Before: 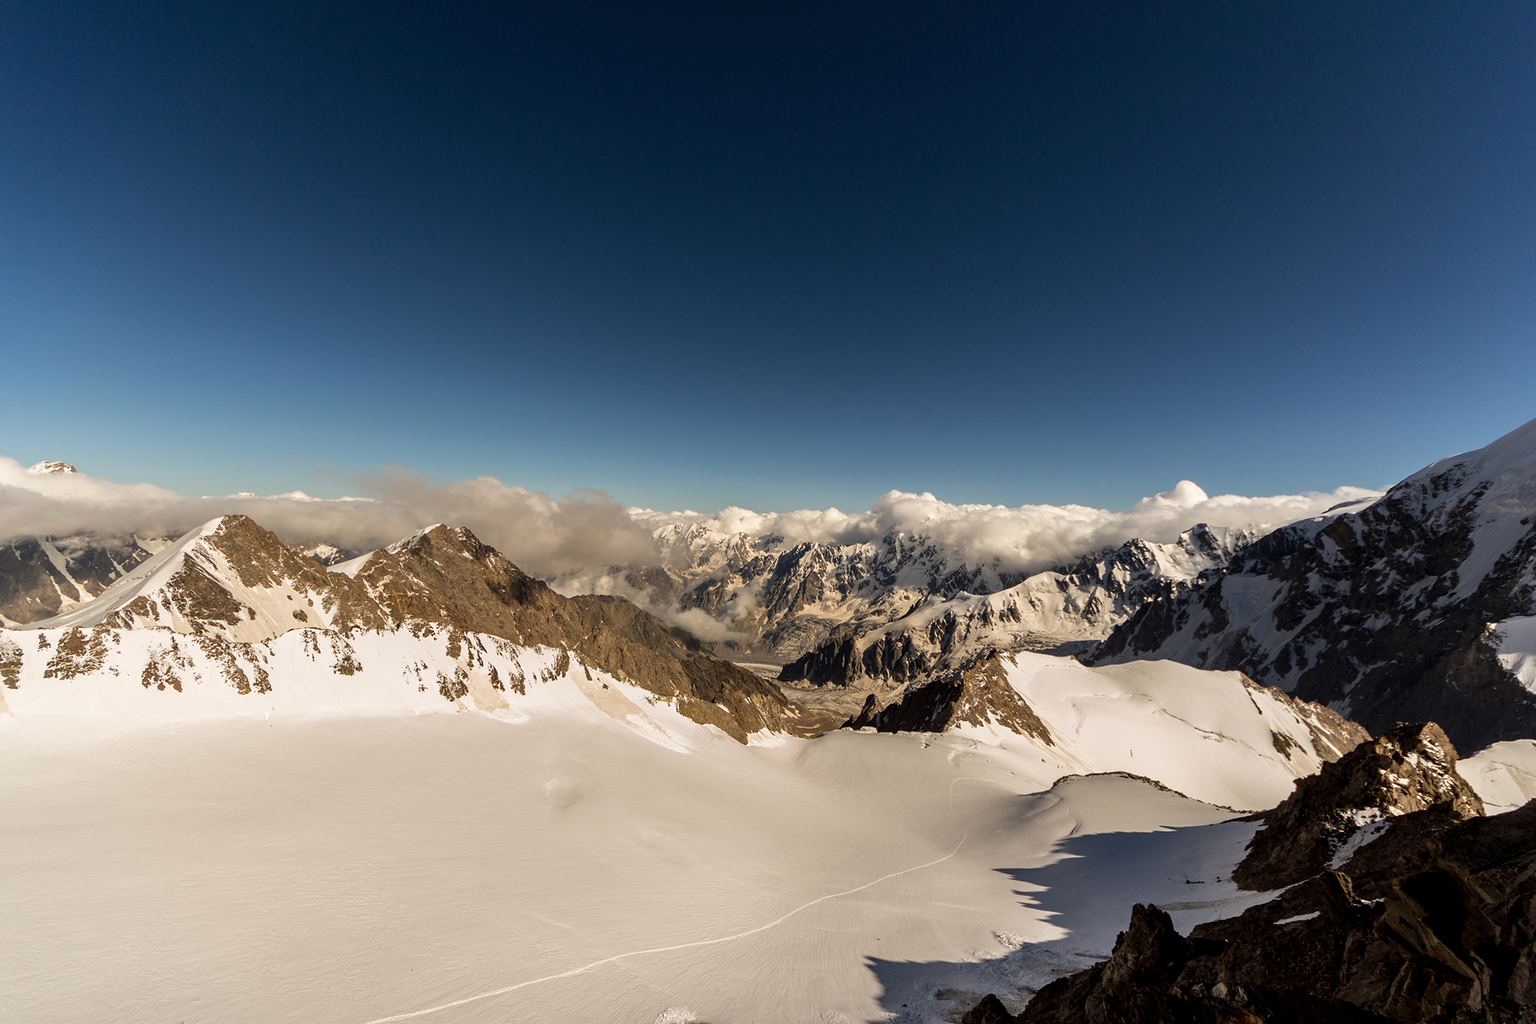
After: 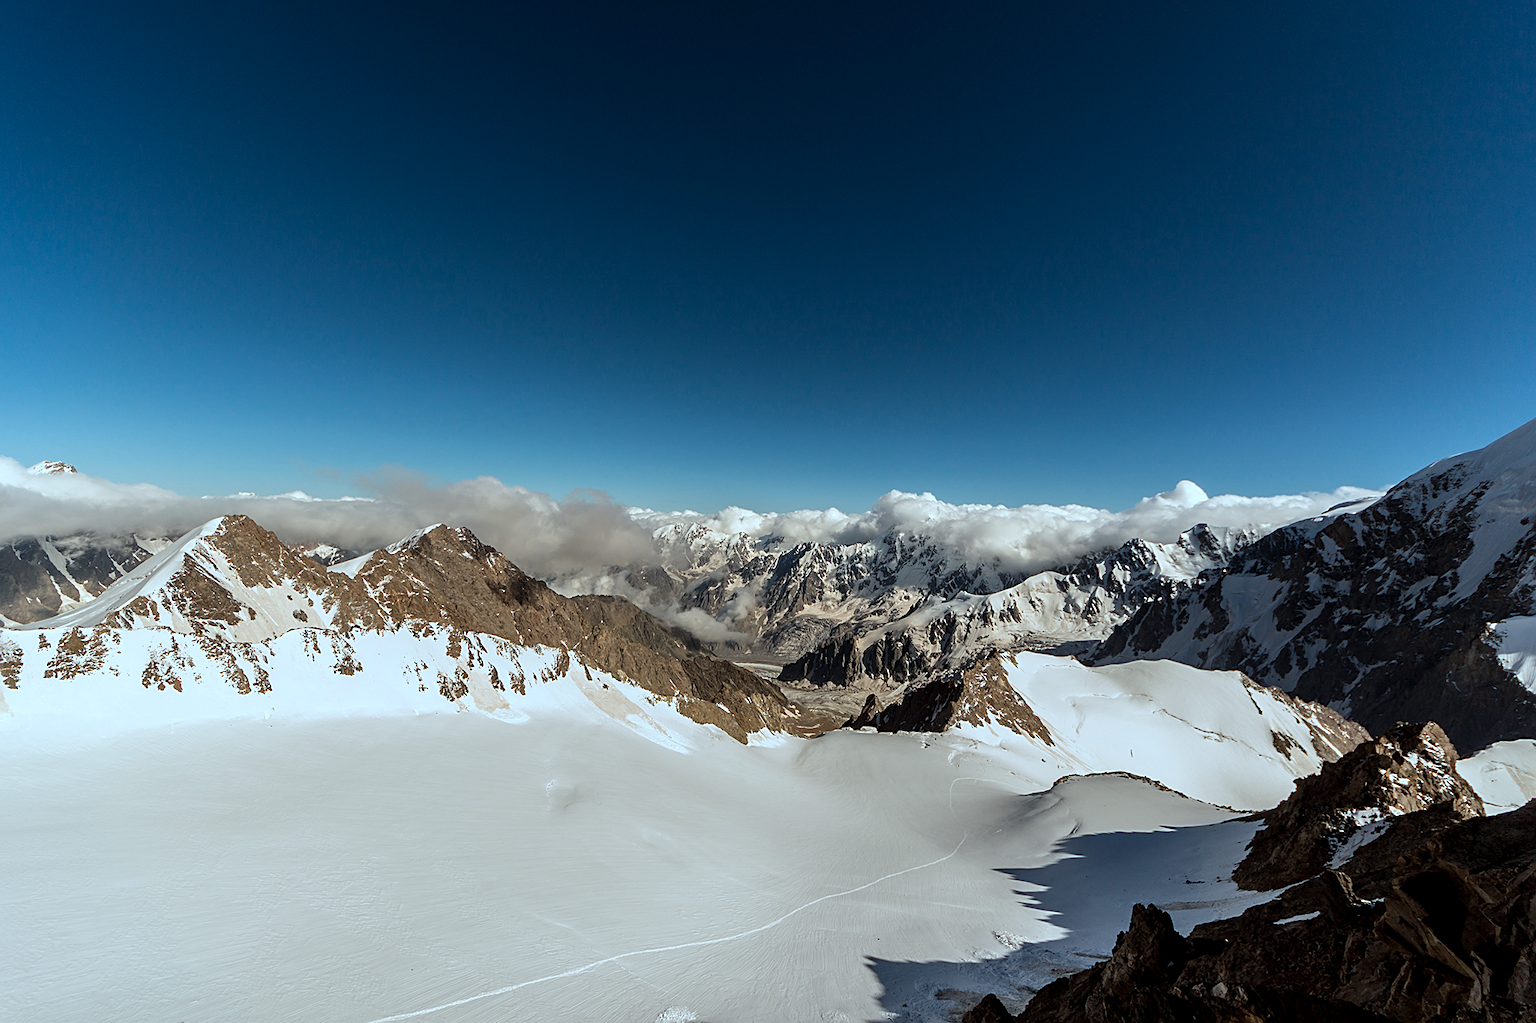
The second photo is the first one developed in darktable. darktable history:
sharpen: on, module defaults
color correction: highlights a* -10.39, highlights b* -18.92
